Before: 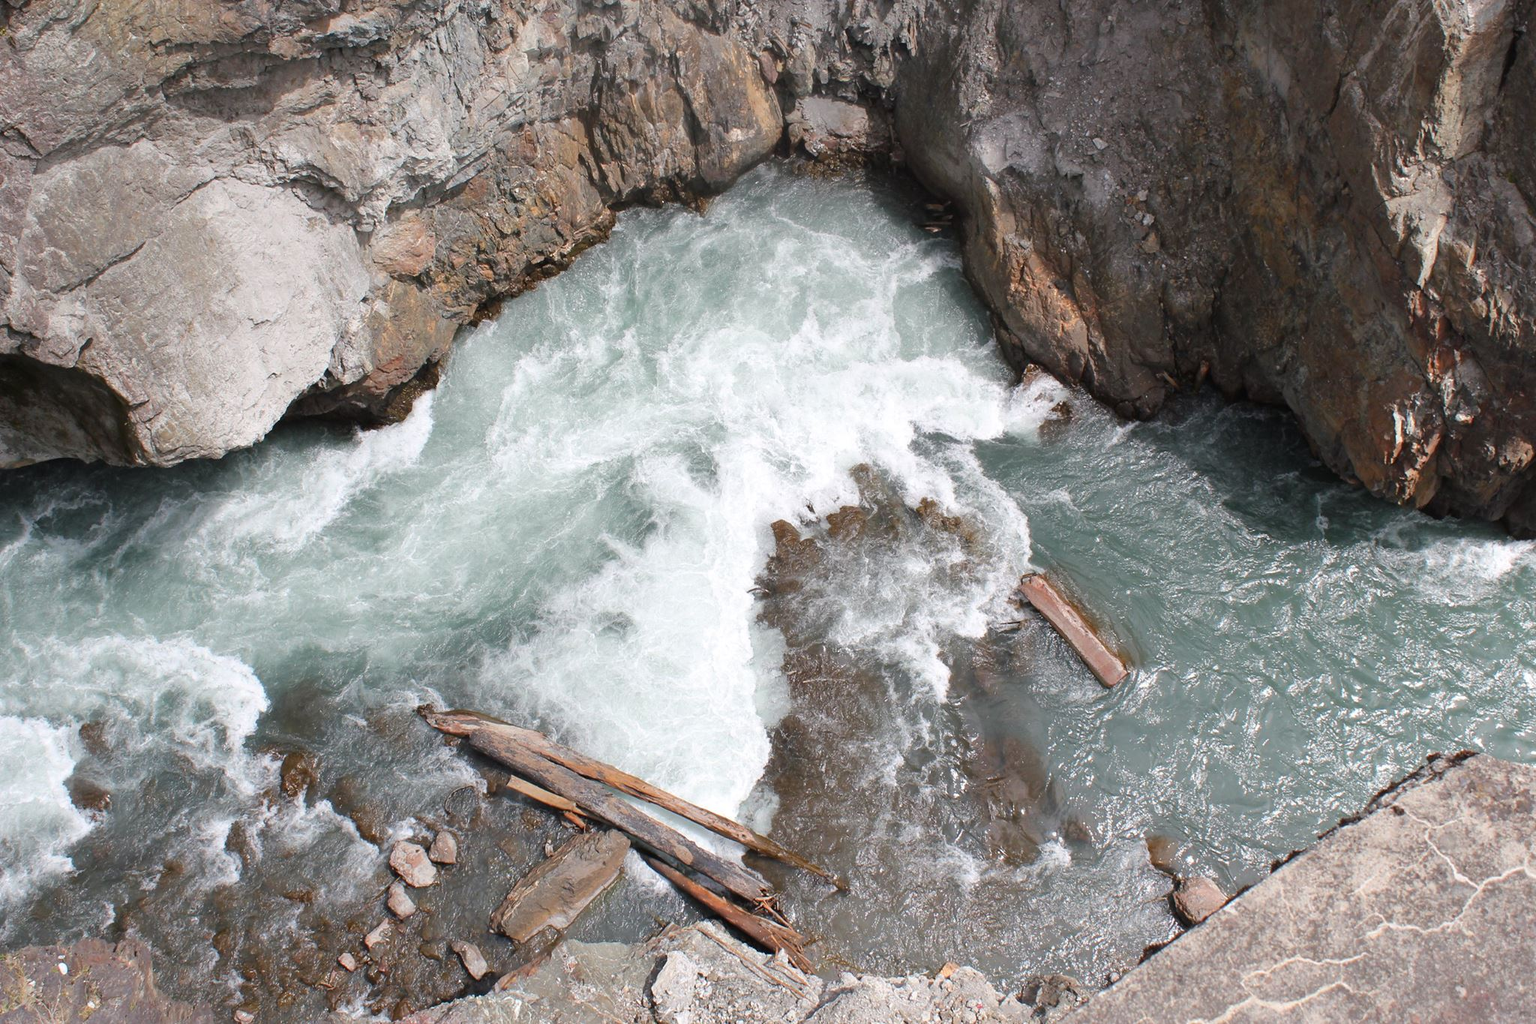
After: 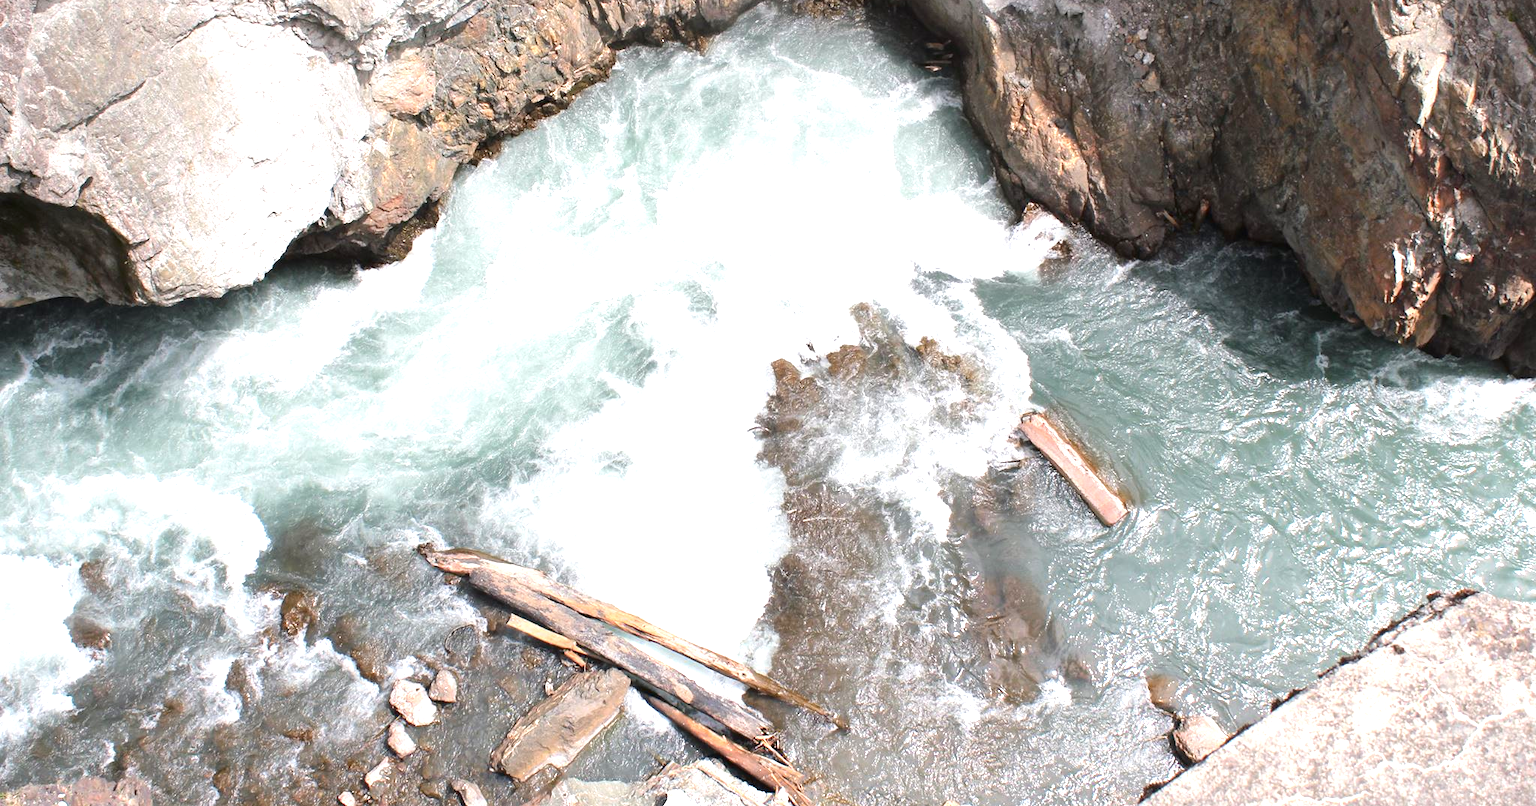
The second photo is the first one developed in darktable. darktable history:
crop and rotate: top 15.778%, bottom 5.445%
color zones: curves: ch0 [(0, 0.465) (0.092, 0.596) (0.289, 0.464) (0.429, 0.453) (0.571, 0.464) (0.714, 0.455) (0.857, 0.462) (1, 0.465)]
exposure: exposure 0.99 EV, compensate highlight preservation false
tone curve: curves: ch0 [(0, 0) (0.08, 0.056) (0.4, 0.4) (0.6, 0.612) (0.92, 0.924) (1, 1)], color space Lab, independent channels, preserve colors none
